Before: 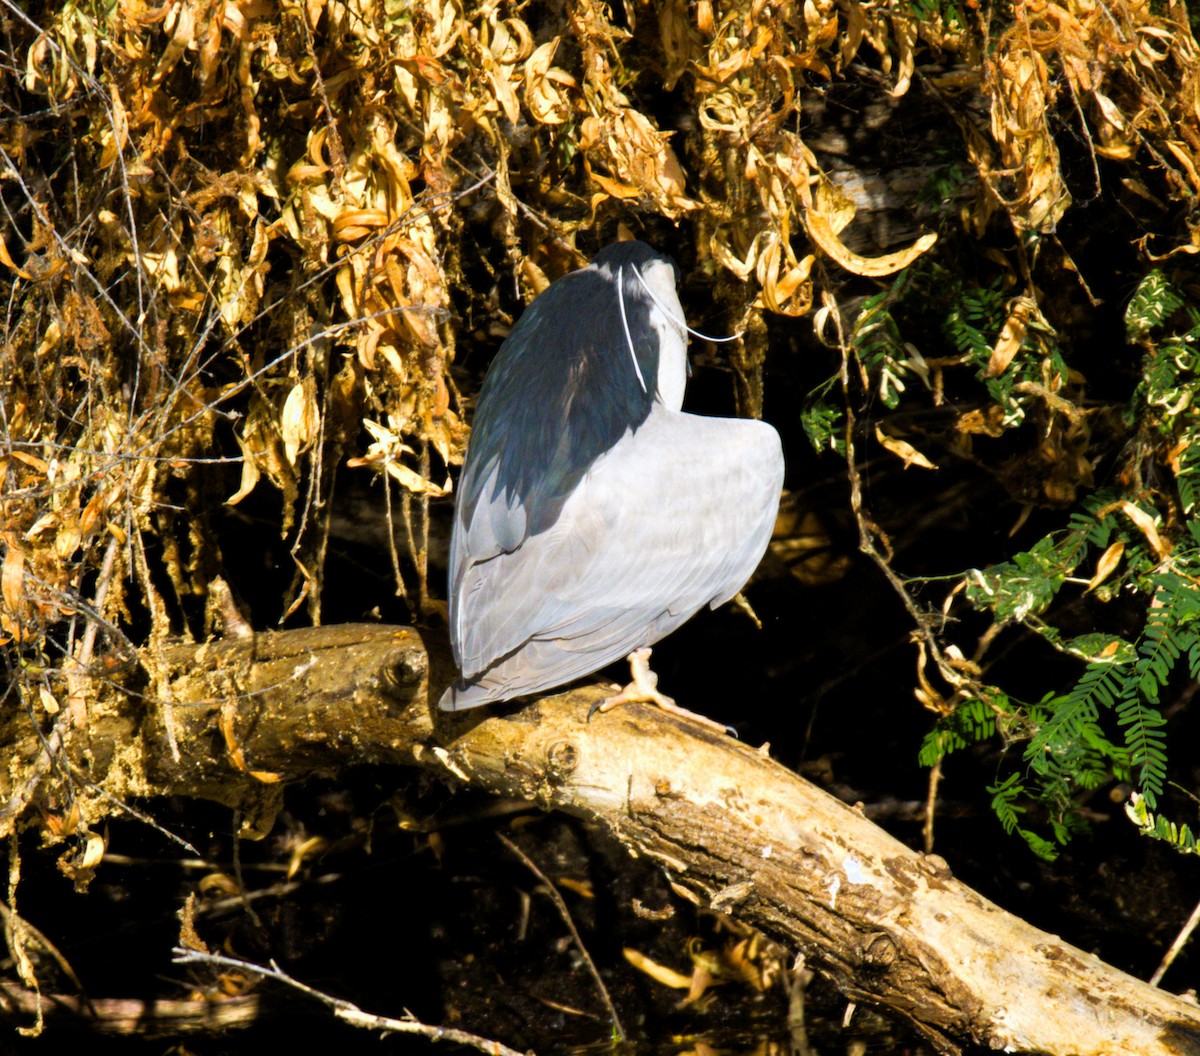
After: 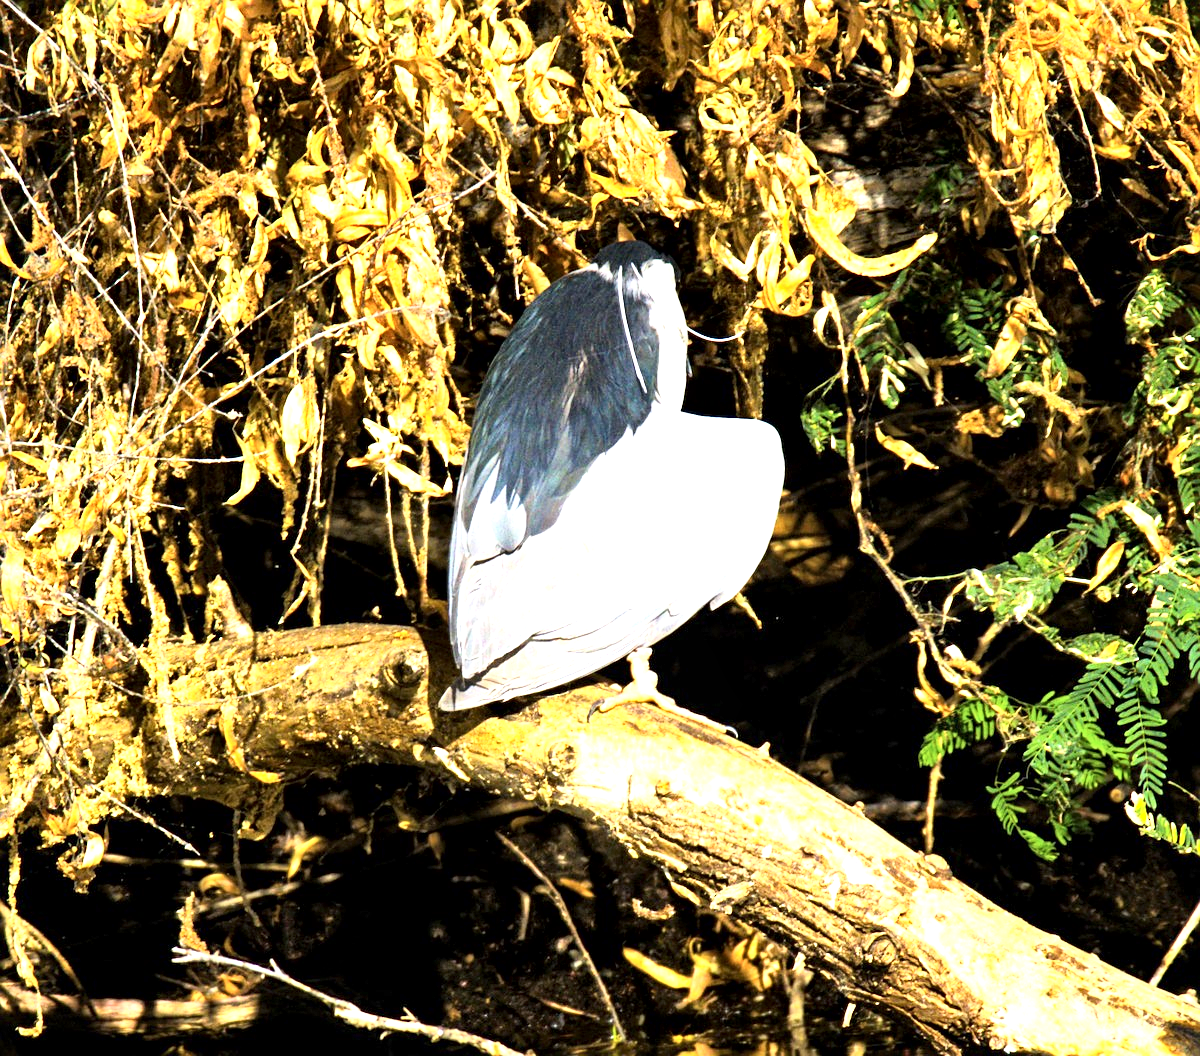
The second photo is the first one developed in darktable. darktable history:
sharpen: on, module defaults
contrast brightness saturation: contrast 0.24, brightness 0.09
local contrast: mode bilateral grid, contrast 20, coarseness 50, detail 171%, midtone range 0.2
exposure: black level correction 0, exposure 1.2 EV, compensate exposure bias true, compensate highlight preservation false
